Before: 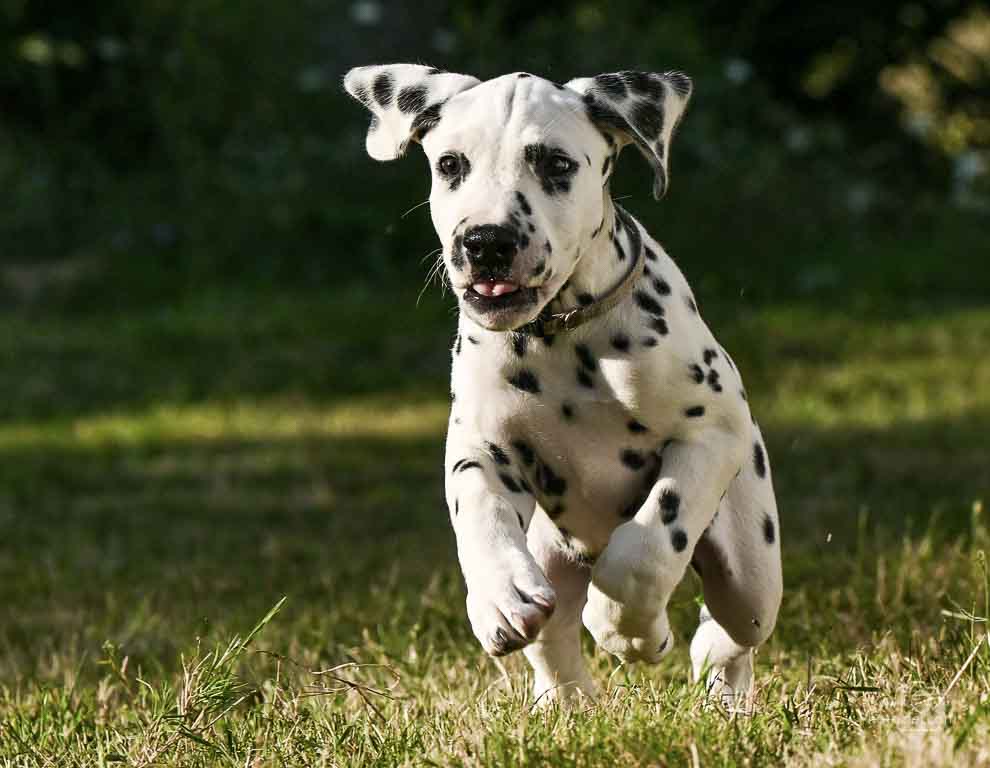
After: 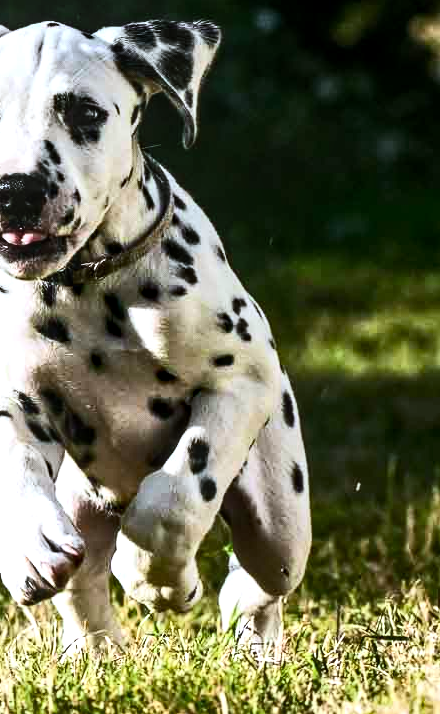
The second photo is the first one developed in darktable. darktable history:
tone equalizer: -8 EV -0.75 EV, -7 EV -0.7 EV, -6 EV -0.6 EV, -5 EV -0.4 EV, -3 EV 0.4 EV, -2 EV 0.6 EV, -1 EV 0.7 EV, +0 EV 0.75 EV, edges refinement/feathering 500, mask exposure compensation -1.57 EV, preserve details no
white balance: red 0.954, blue 1.079
contrast brightness saturation: contrast 0.24, brightness 0.09
local contrast: detail 130%
haze removal: adaptive false
crop: left 47.628%, top 6.643%, right 7.874%
